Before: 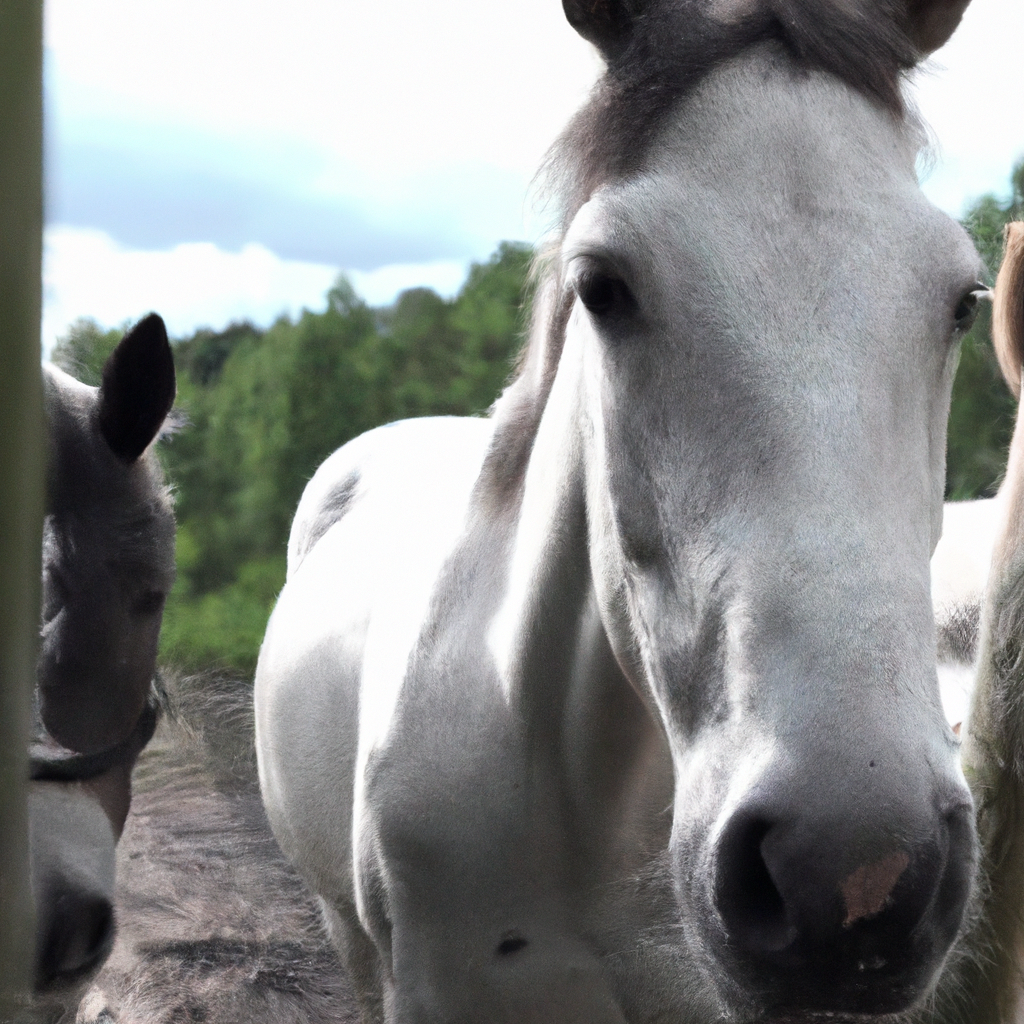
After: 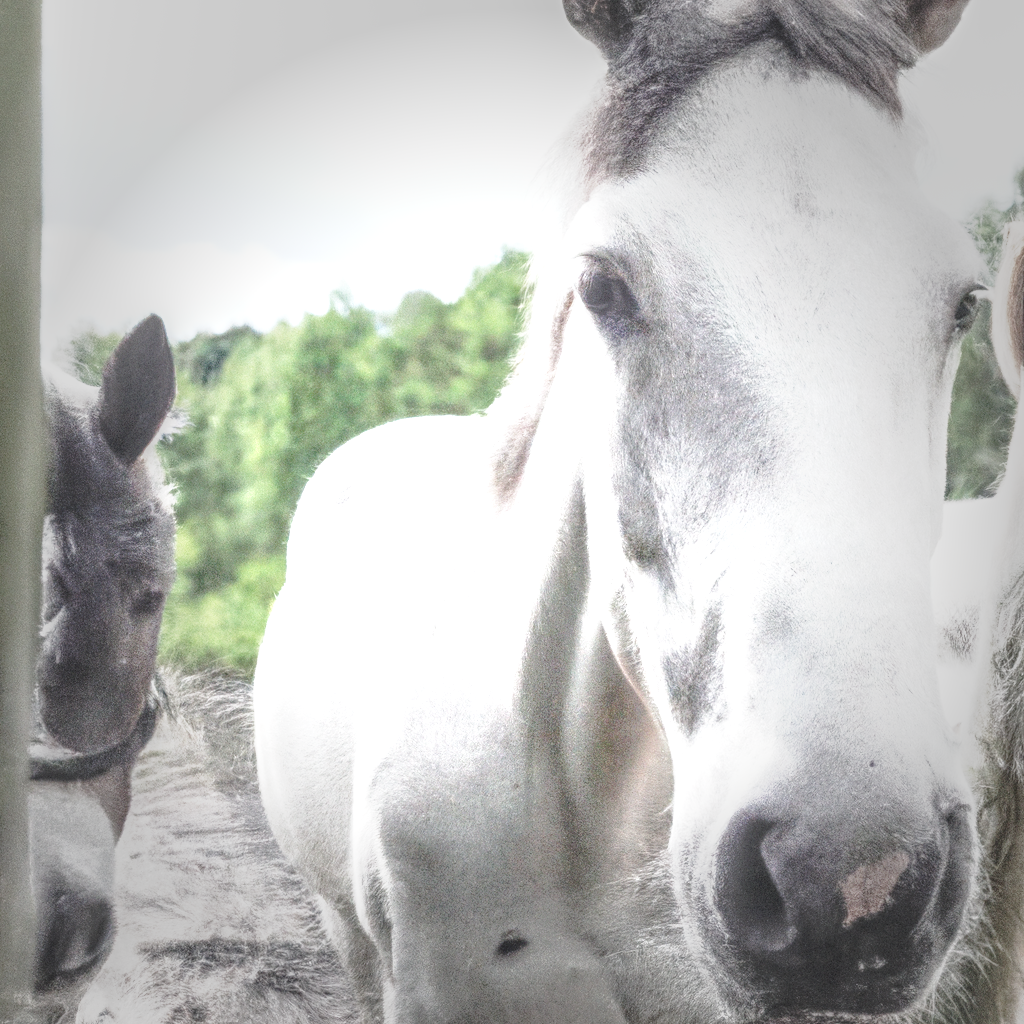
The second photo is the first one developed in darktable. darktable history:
contrast brightness saturation: brightness 0.15
vignetting: fall-off start 48.41%, automatic ratio true, width/height ratio 1.29, unbound false
exposure: black level correction 0, exposure 1.388 EV, compensate exposure bias true, compensate highlight preservation false
local contrast: highlights 0%, shadows 0%, detail 200%, midtone range 0.25
base curve: curves: ch0 [(0, 0) (0.032, 0.037) (0.105, 0.228) (0.435, 0.76) (0.856, 0.983) (1, 1)], preserve colors none
